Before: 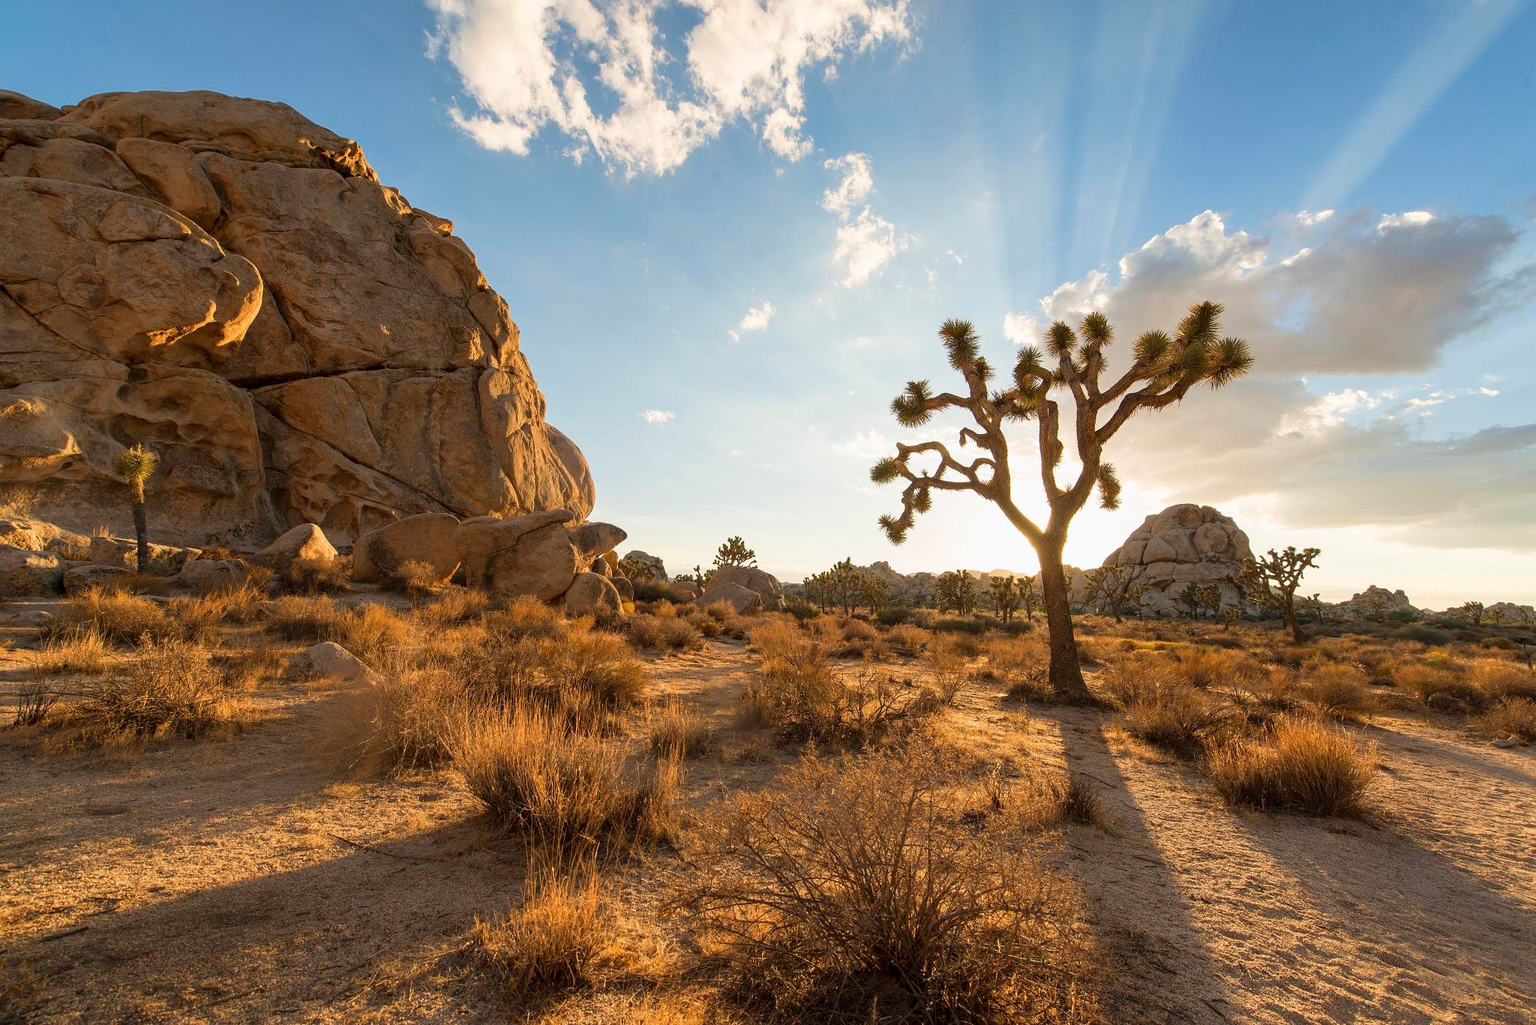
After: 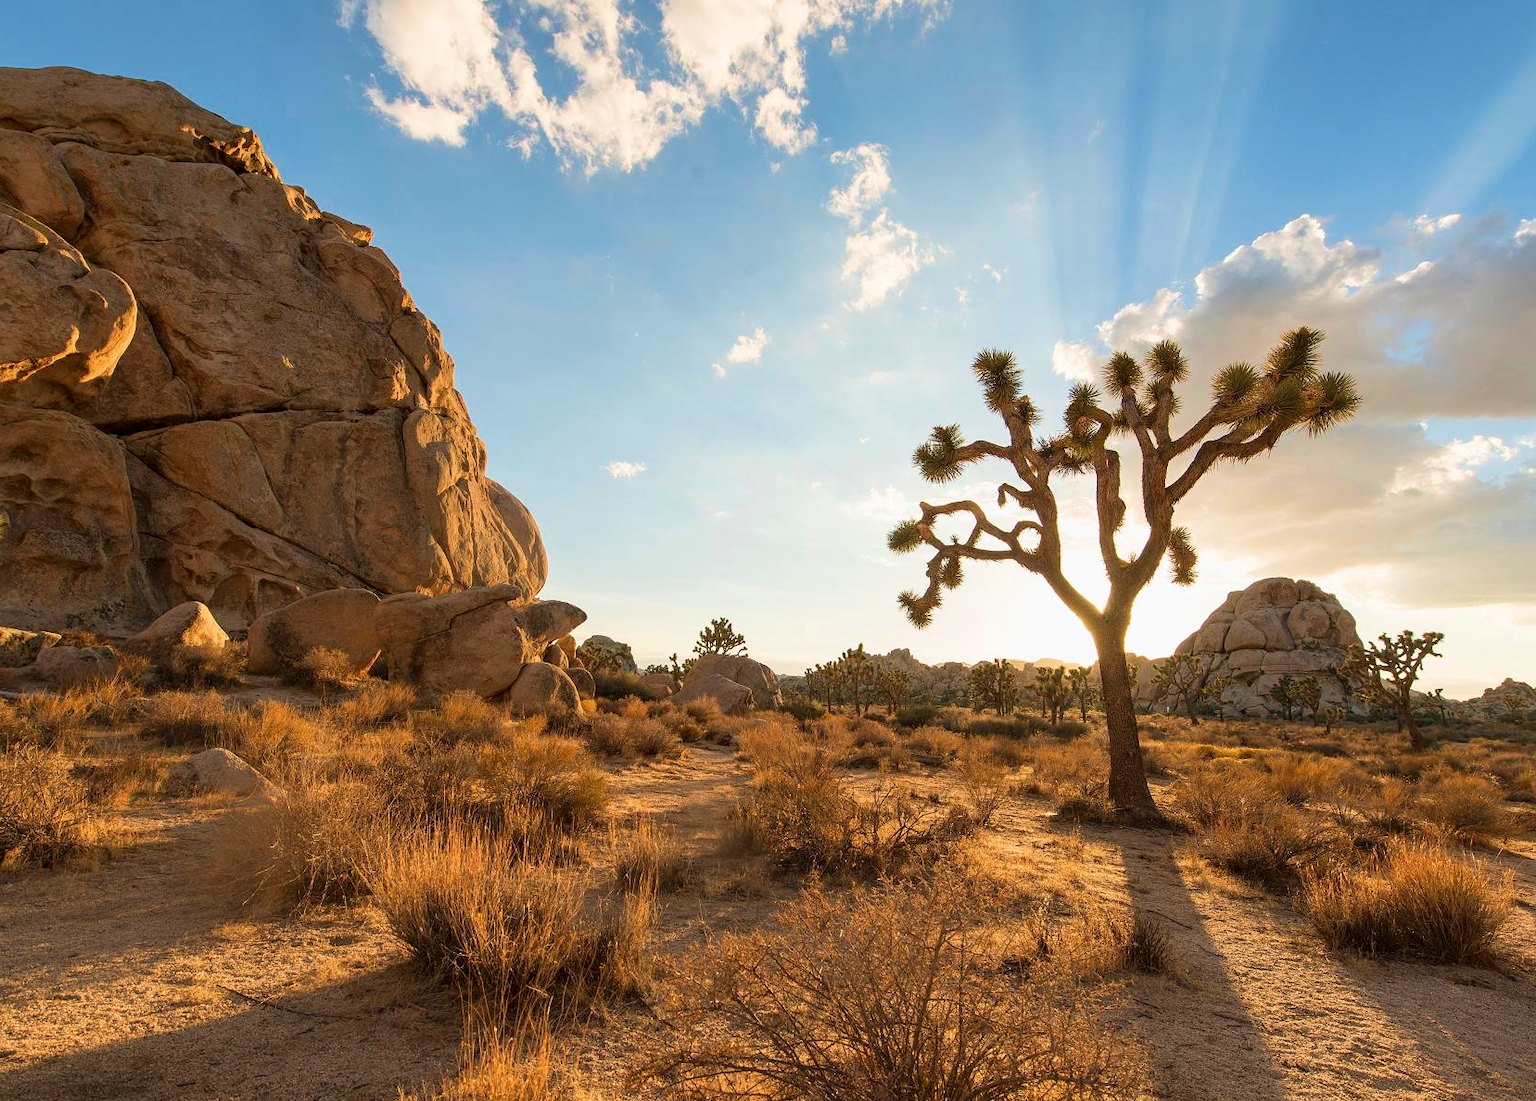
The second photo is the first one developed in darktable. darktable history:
velvia: on, module defaults
crop: left 9.929%, top 3.632%, right 9.161%, bottom 9.439%
